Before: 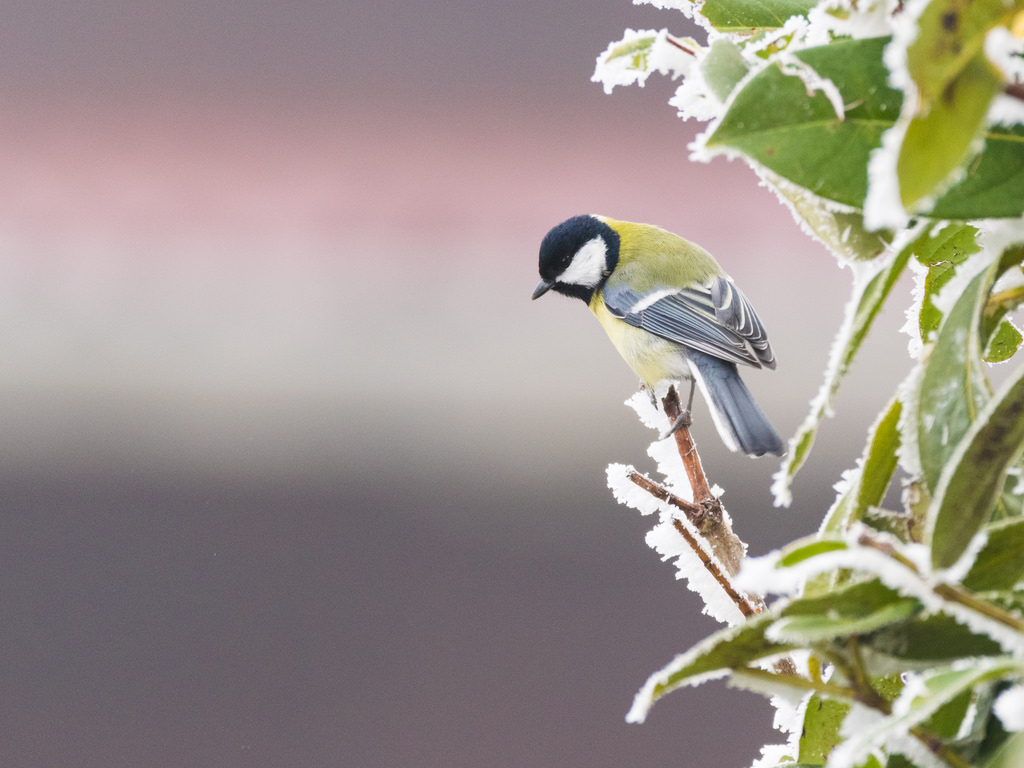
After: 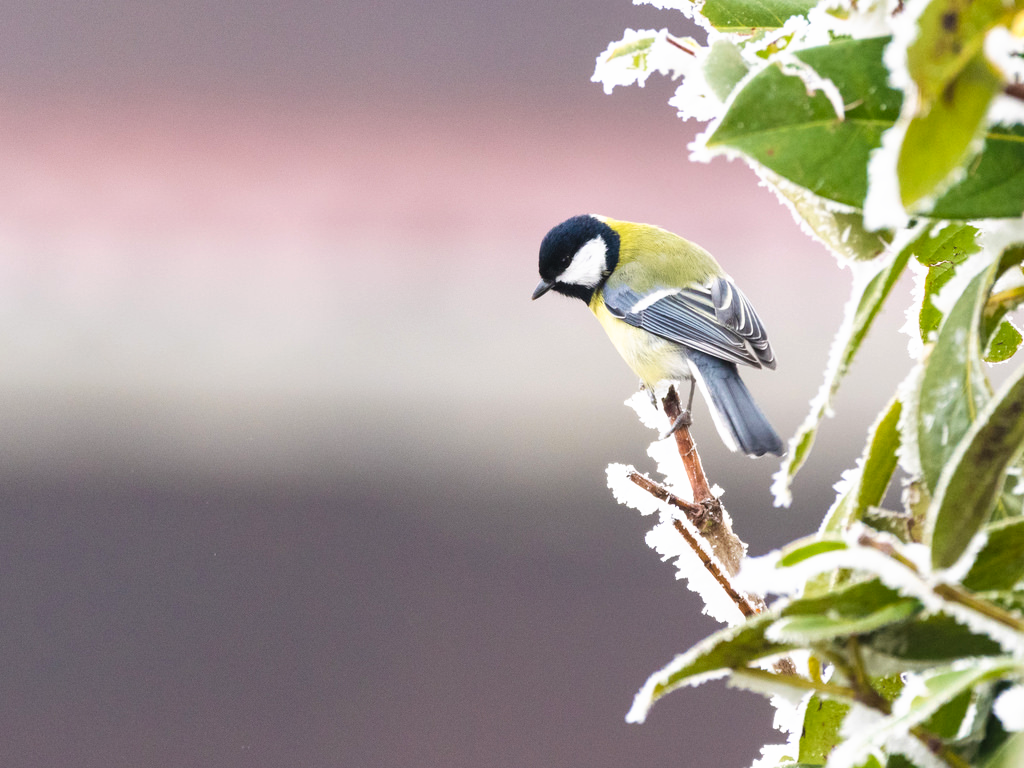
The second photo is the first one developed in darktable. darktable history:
tone curve: curves: ch0 [(0, 0) (0.003, 0.002) (0.011, 0.006) (0.025, 0.014) (0.044, 0.025) (0.069, 0.039) (0.1, 0.056) (0.136, 0.086) (0.177, 0.129) (0.224, 0.183) (0.277, 0.247) (0.335, 0.318) (0.399, 0.395) (0.468, 0.48) (0.543, 0.571) (0.623, 0.668) (0.709, 0.773) (0.801, 0.873) (0.898, 0.978) (1, 1)], preserve colors none
